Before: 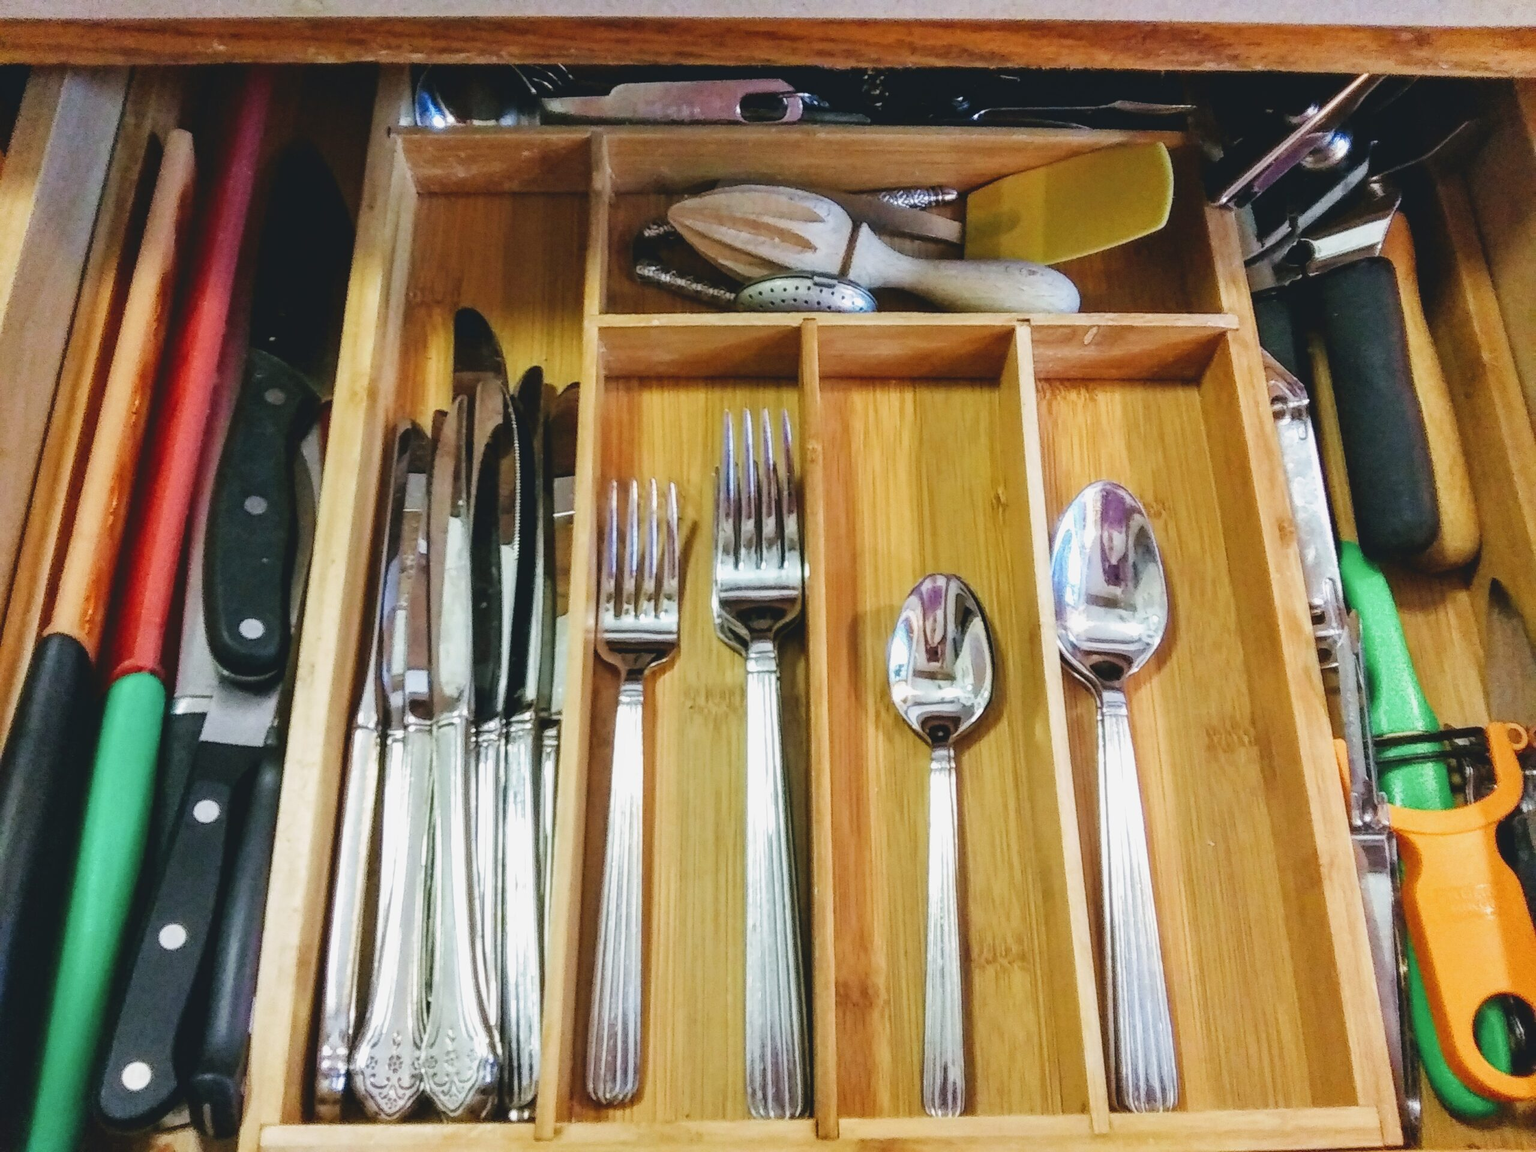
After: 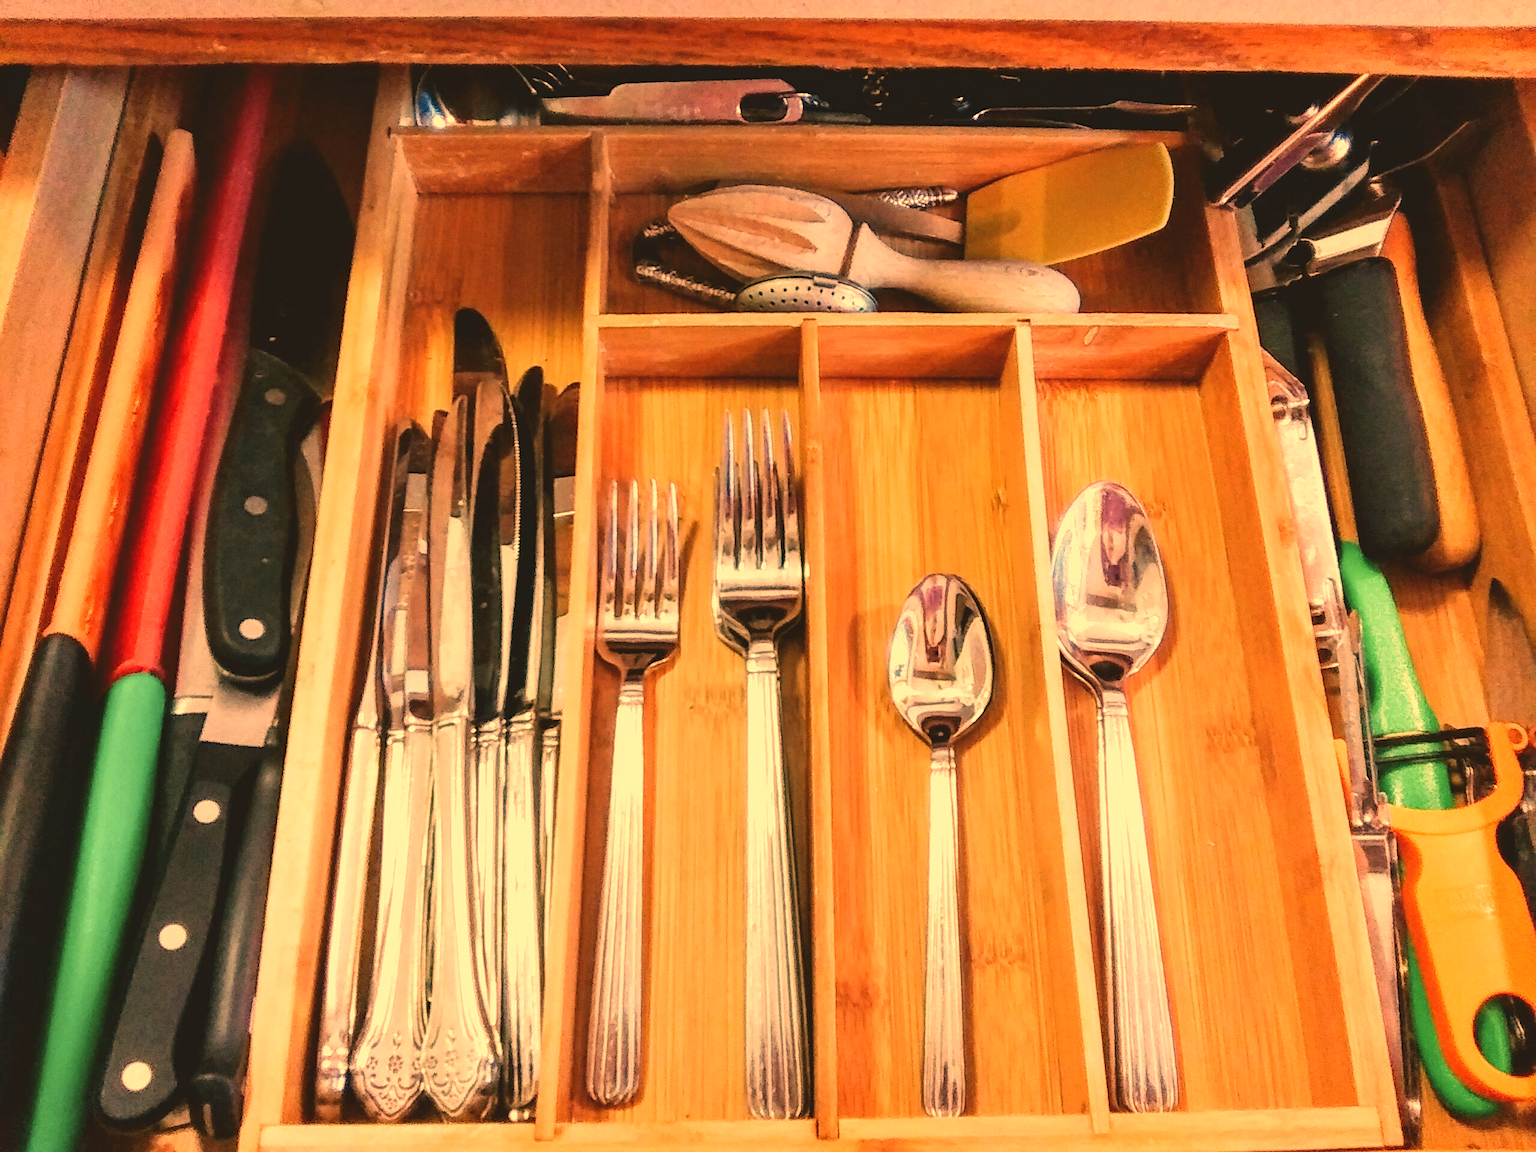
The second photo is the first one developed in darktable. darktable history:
white balance: red 1.467, blue 0.684
sharpen: amount 0.2
